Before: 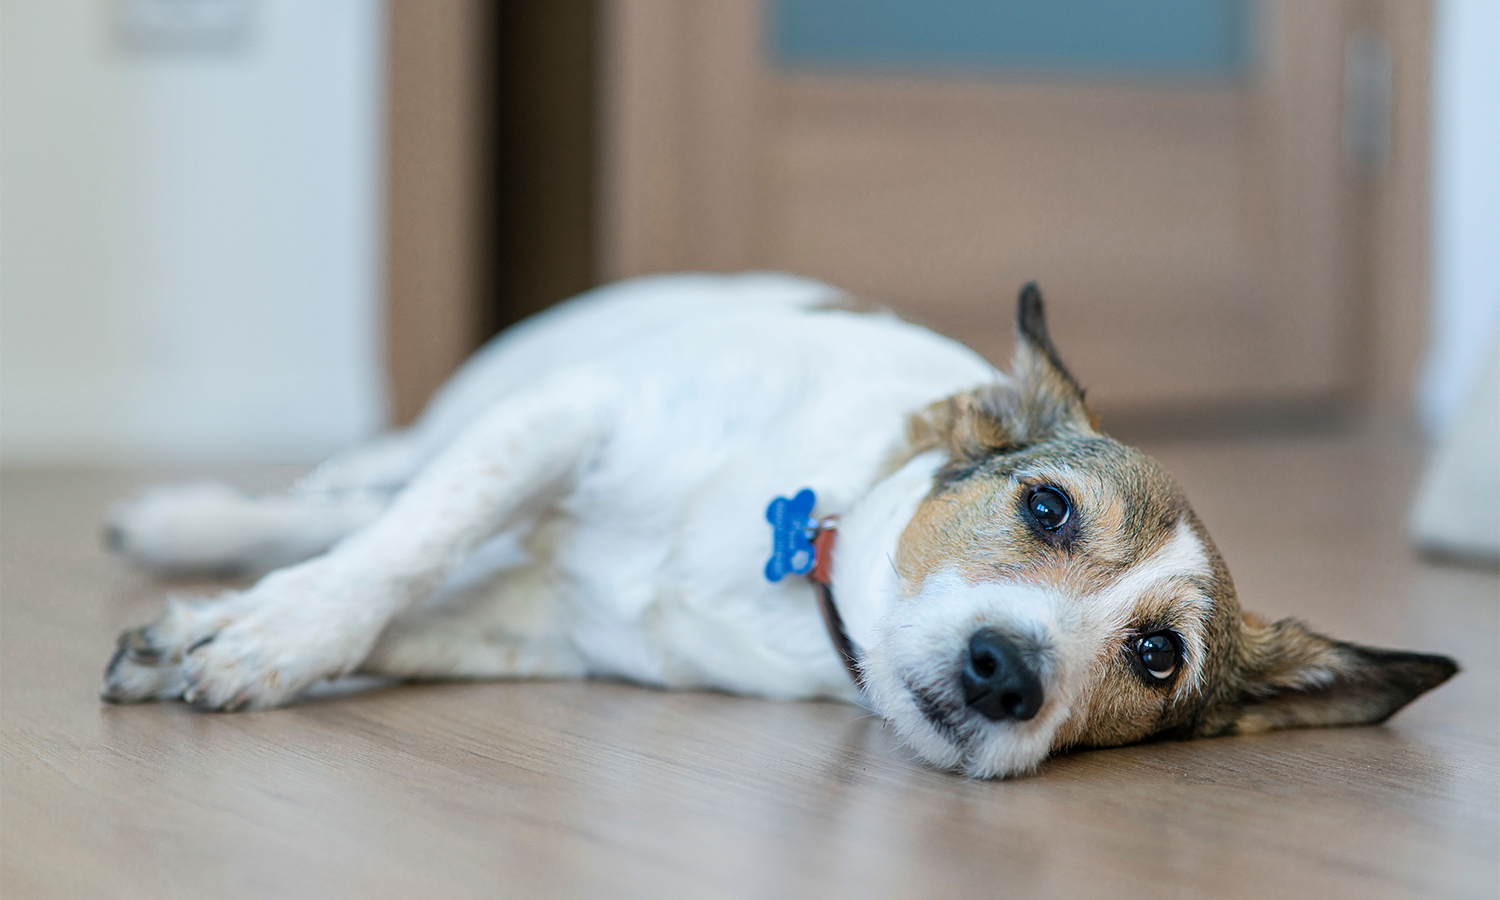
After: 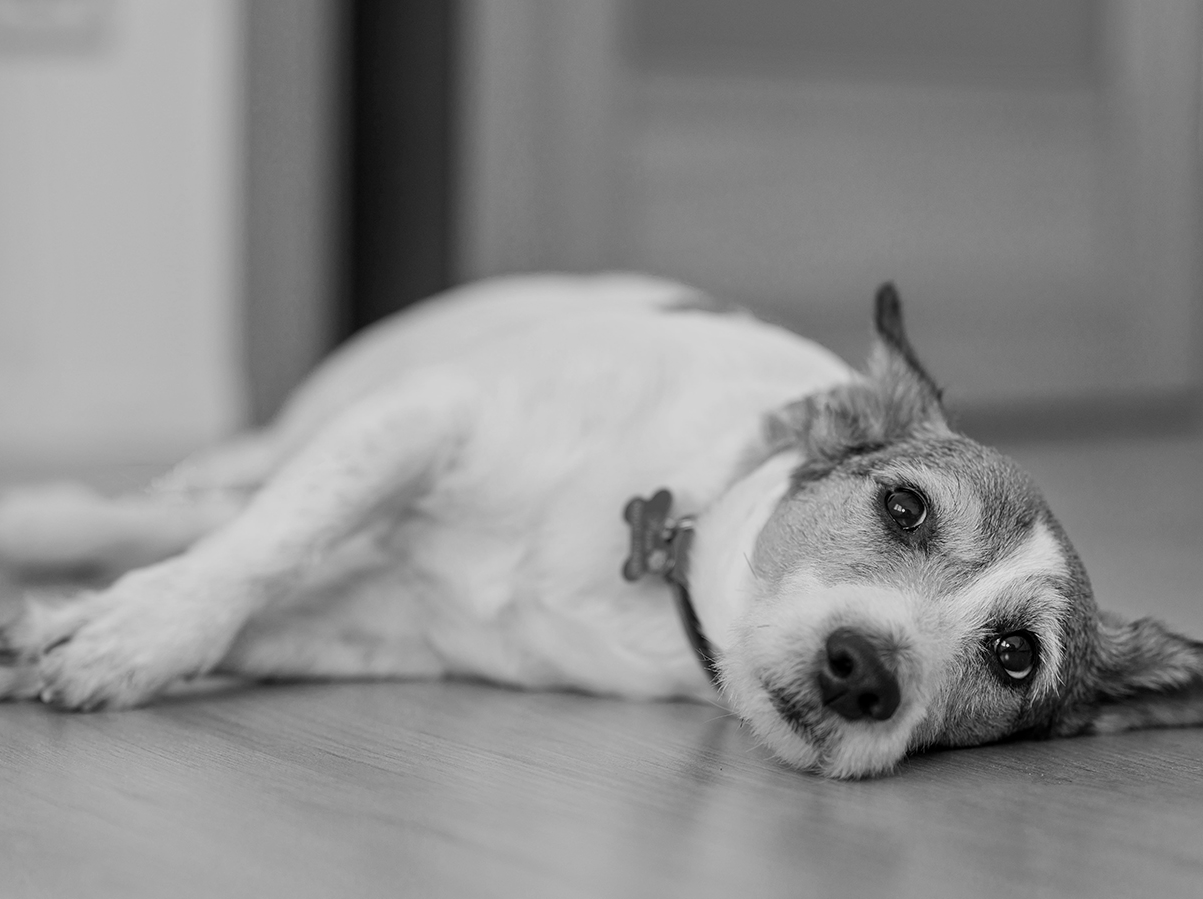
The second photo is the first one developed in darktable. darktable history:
crop and rotate: left 9.597%, right 10.195%
monochrome: a 26.22, b 42.67, size 0.8
contrast brightness saturation: saturation -0.17
